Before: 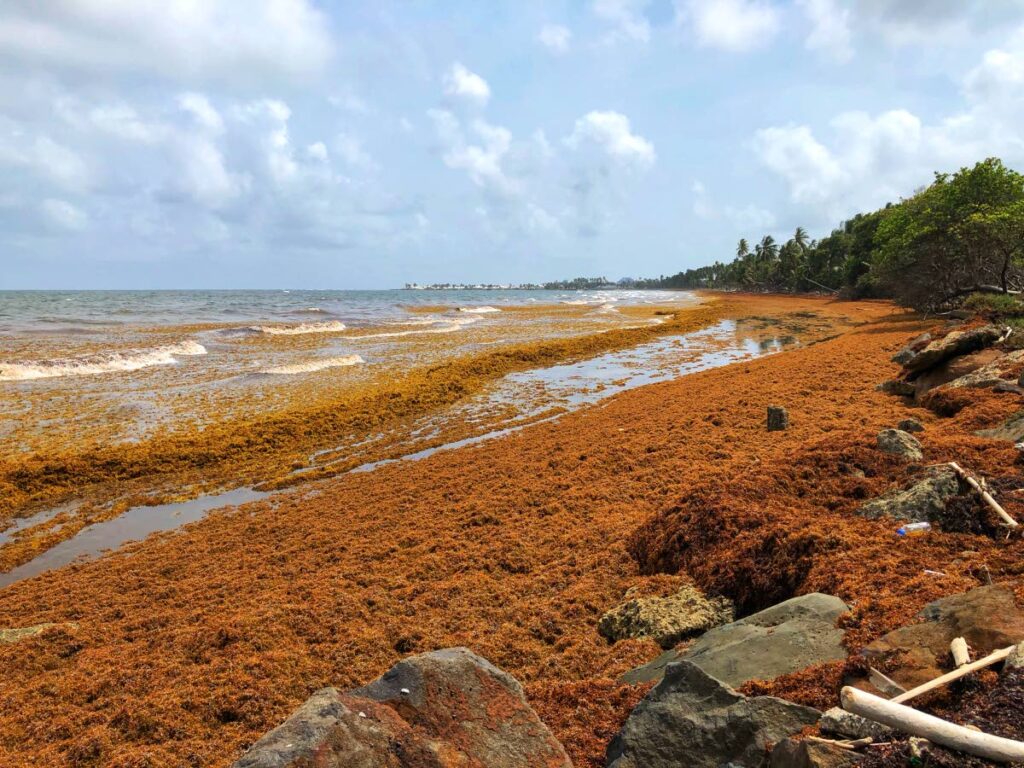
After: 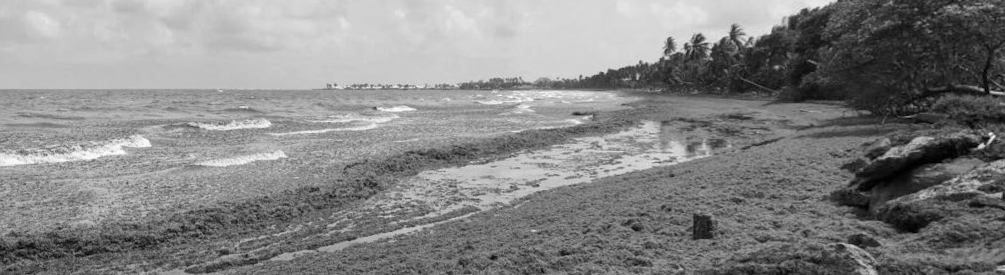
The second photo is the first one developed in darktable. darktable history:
crop and rotate: top 23.84%, bottom 34.294%
rotate and perspective: rotation 1.69°, lens shift (vertical) -0.023, lens shift (horizontal) -0.291, crop left 0.025, crop right 0.988, crop top 0.092, crop bottom 0.842
monochrome: on, module defaults
